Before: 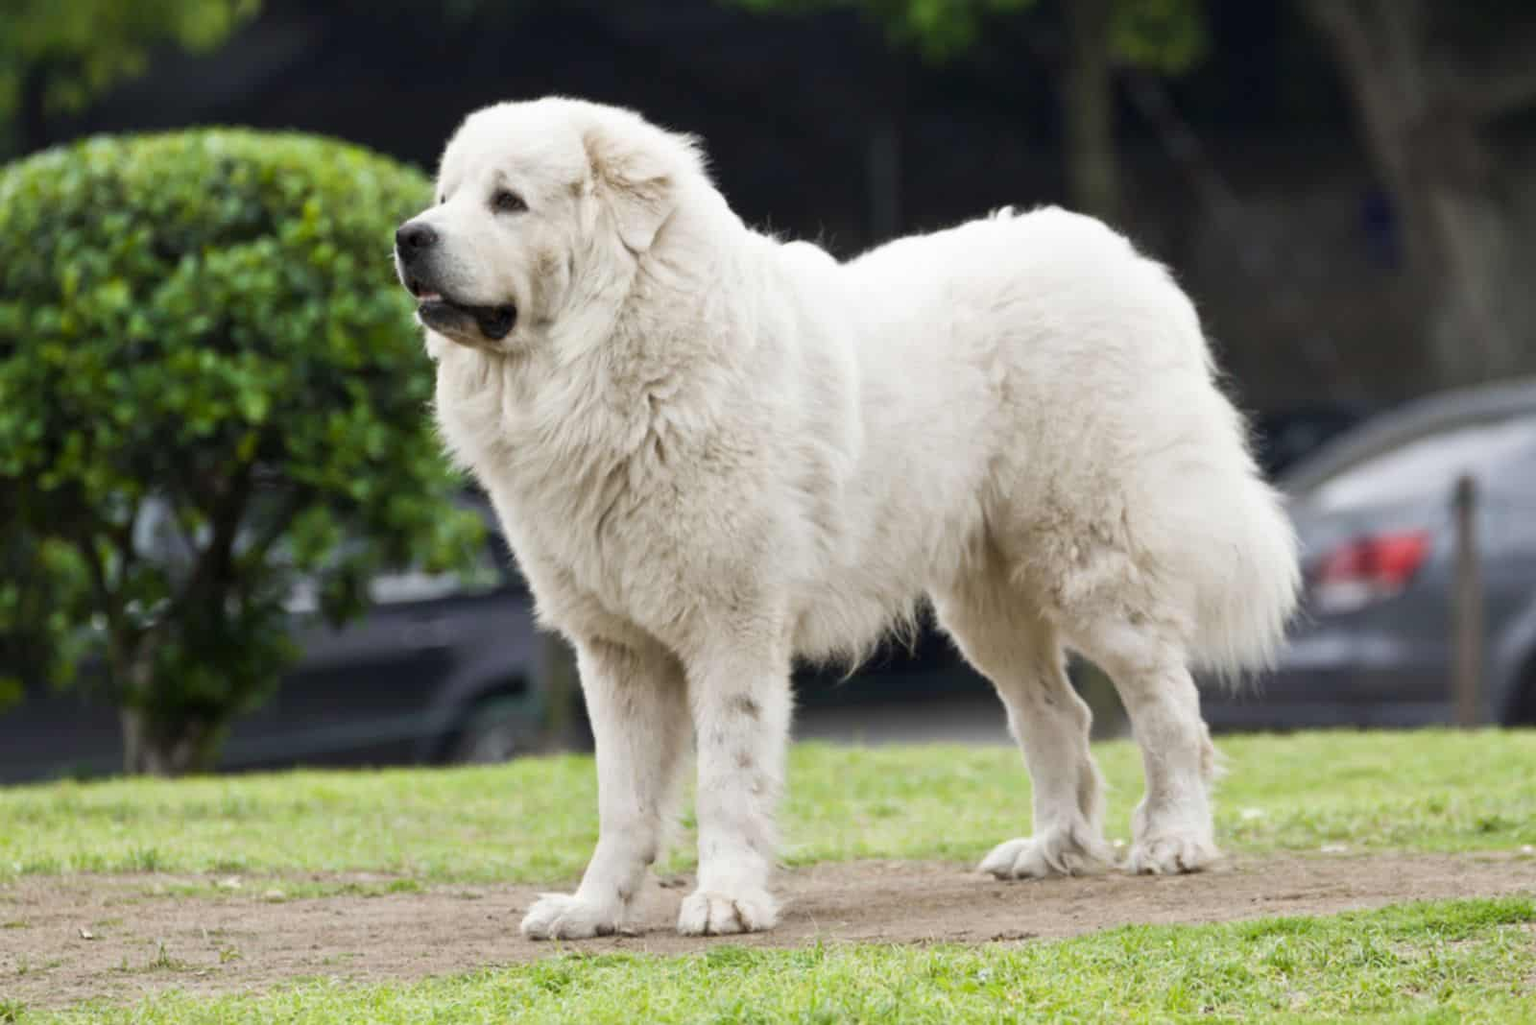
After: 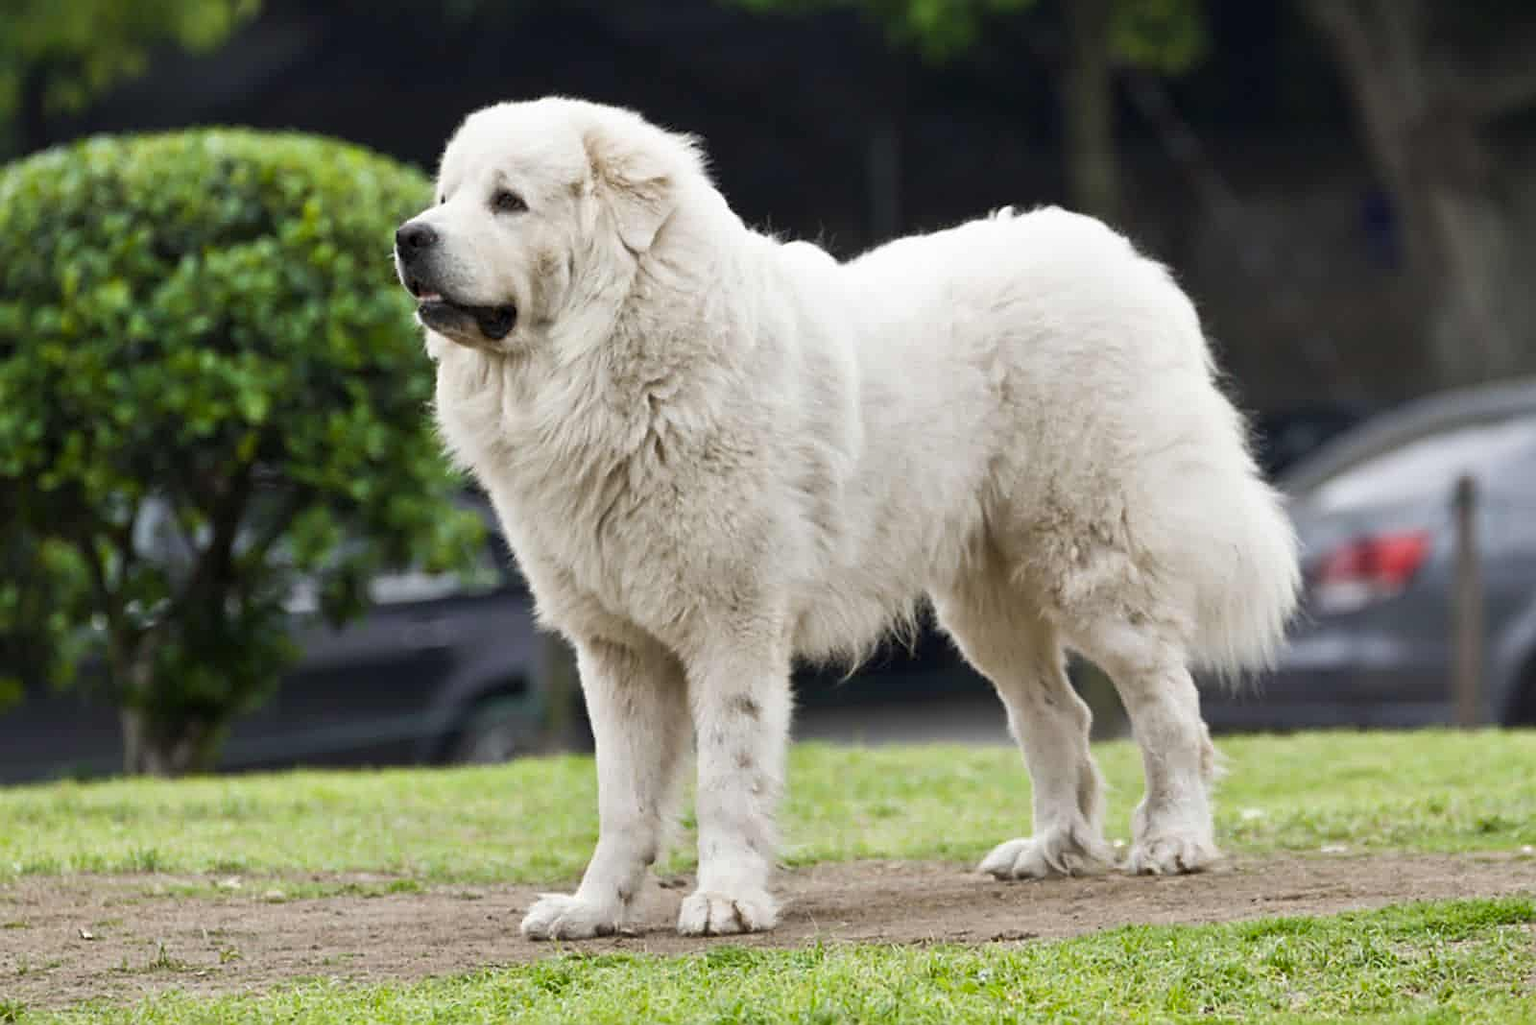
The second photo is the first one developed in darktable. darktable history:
sharpen: on, module defaults
shadows and highlights: shadows 5.79, soften with gaussian
tone equalizer: on, module defaults
